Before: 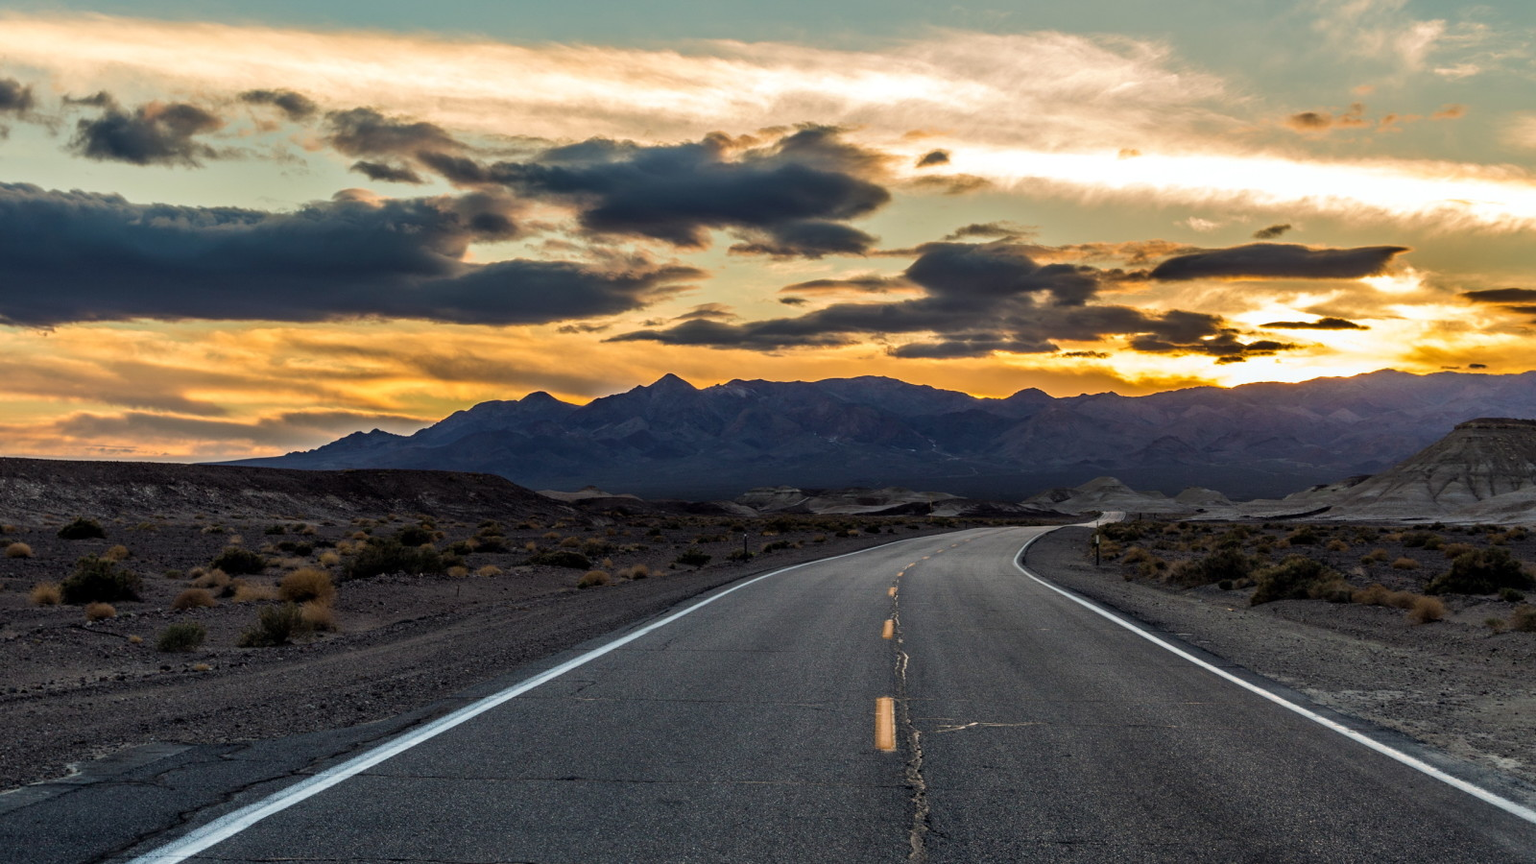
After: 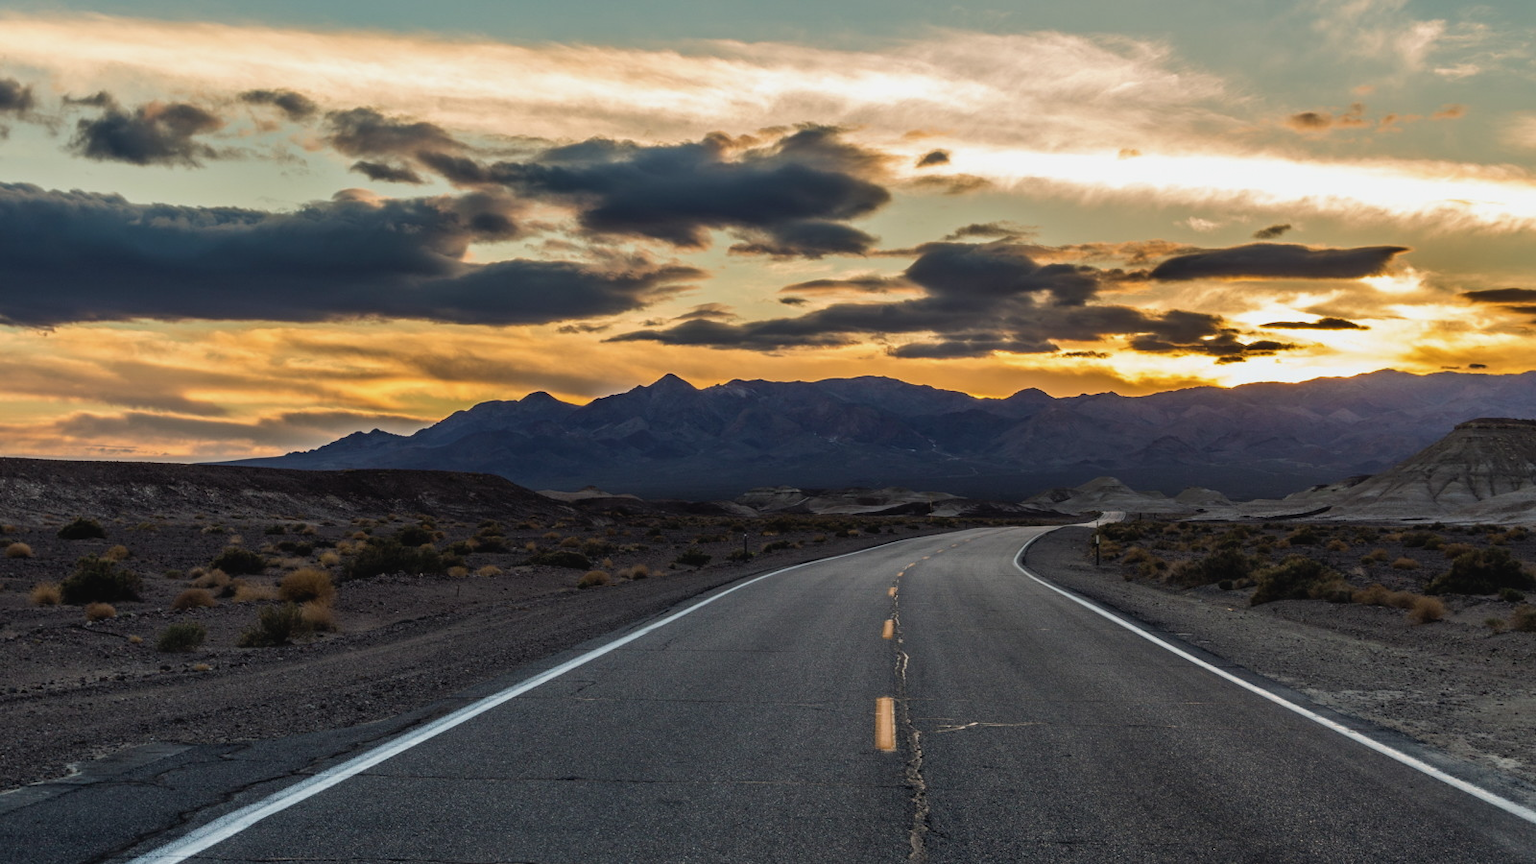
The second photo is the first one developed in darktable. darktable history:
contrast brightness saturation: contrast -0.08, brightness -0.04, saturation -0.11
tone equalizer: on, module defaults
